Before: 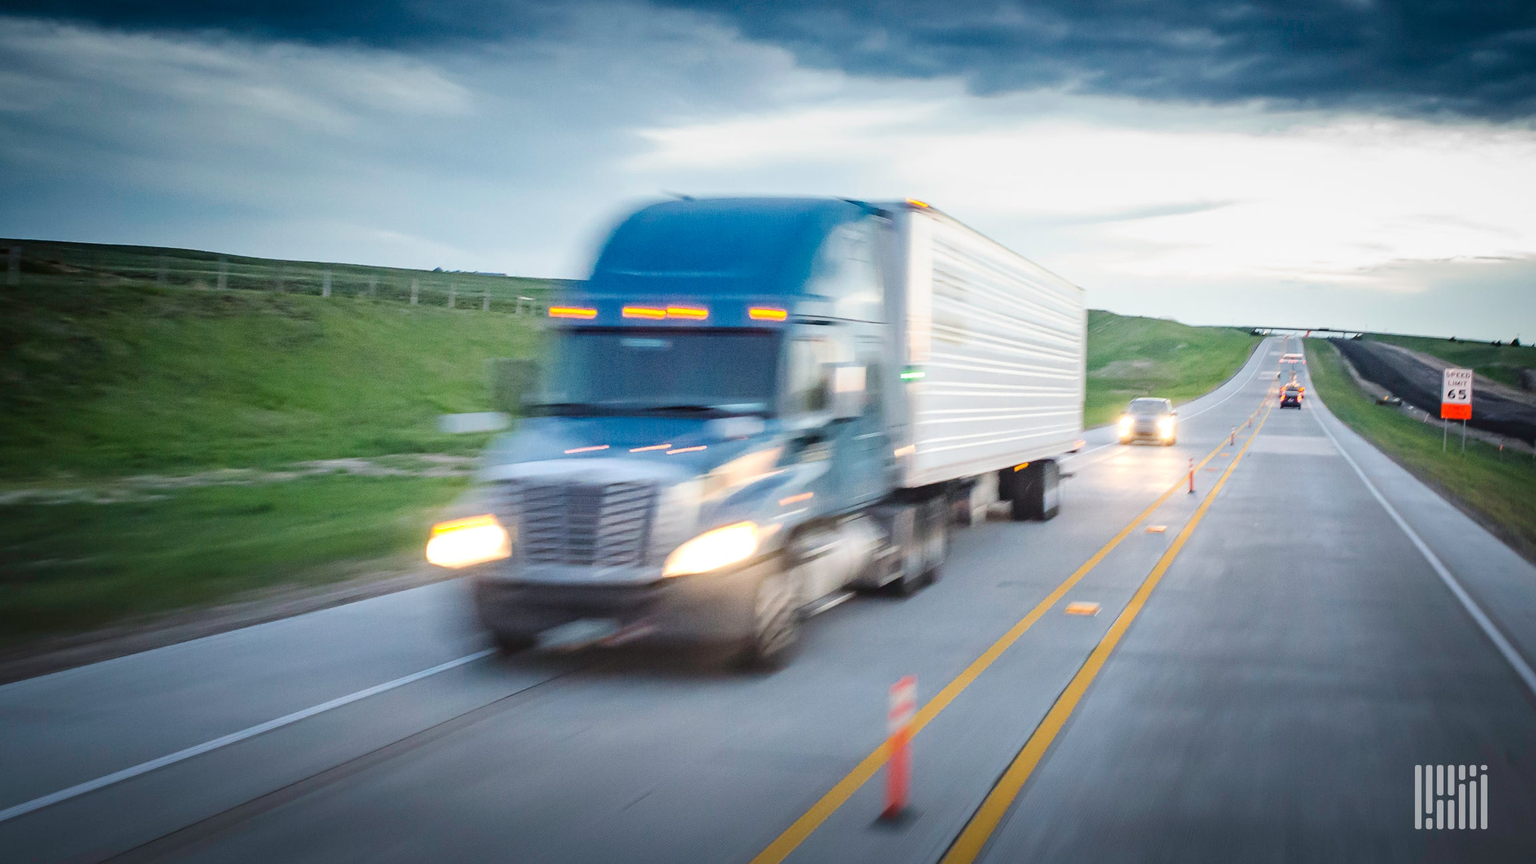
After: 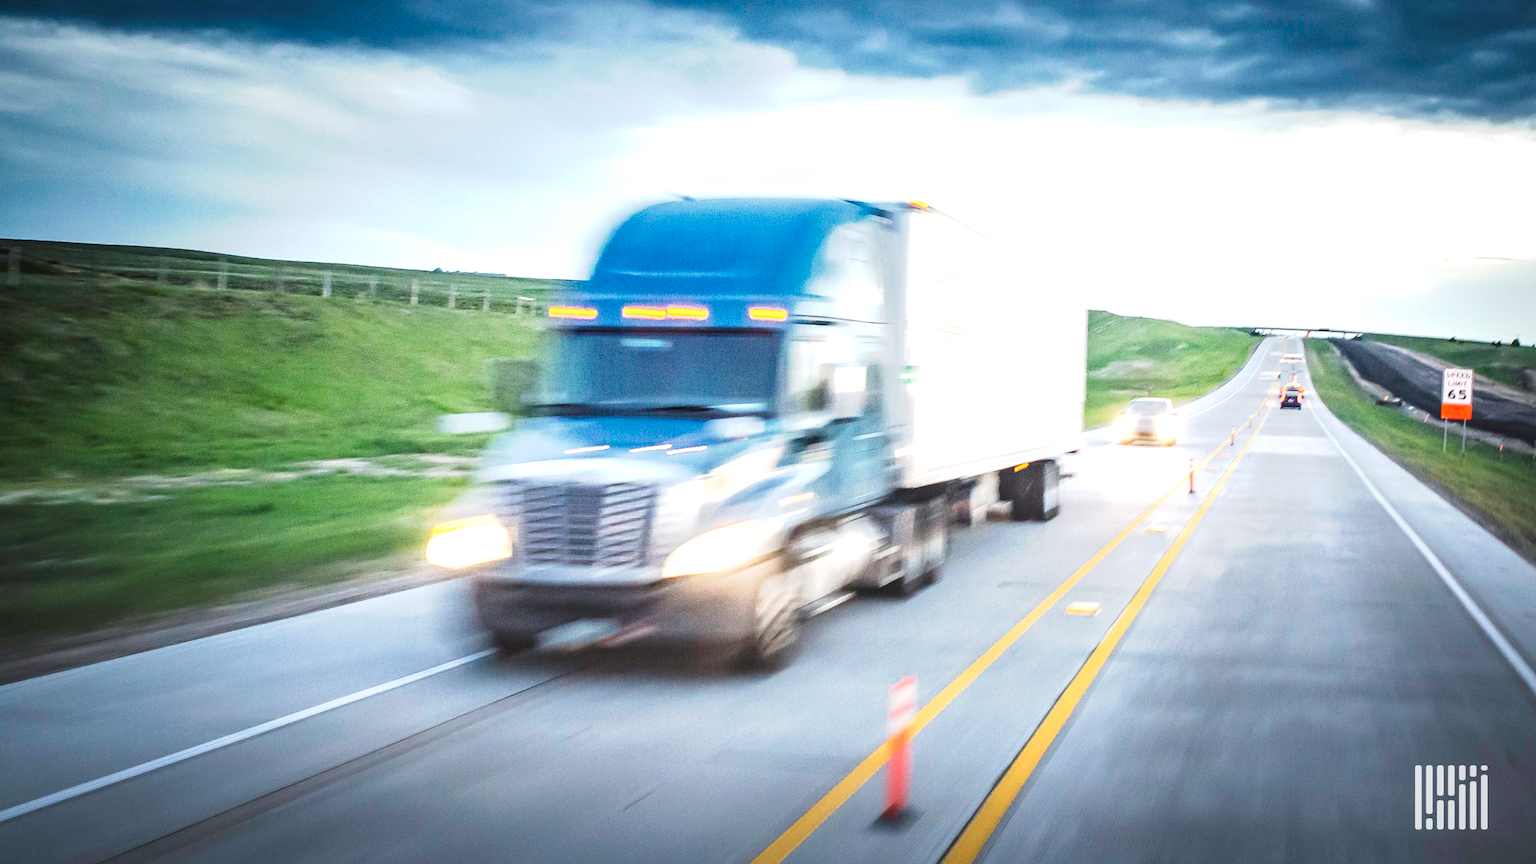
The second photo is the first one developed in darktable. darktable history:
tone equalizer: mask exposure compensation -0.497 EV
tone curve: curves: ch0 [(0, 0) (0.003, 0.045) (0.011, 0.051) (0.025, 0.057) (0.044, 0.074) (0.069, 0.096) (0.1, 0.125) (0.136, 0.16) (0.177, 0.201) (0.224, 0.242) (0.277, 0.299) (0.335, 0.362) (0.399, 0.432) (0.468, 0.512) (0.543, 0.601) (0.623, 0.691) (0.709, 0.786) (0.801, 0.876) (0.898, 0.927) (1, 1)], preserve colors none
exposure: exposure 0.603 EV, compensate highlight preservation false
local contrast: on, module defaults
